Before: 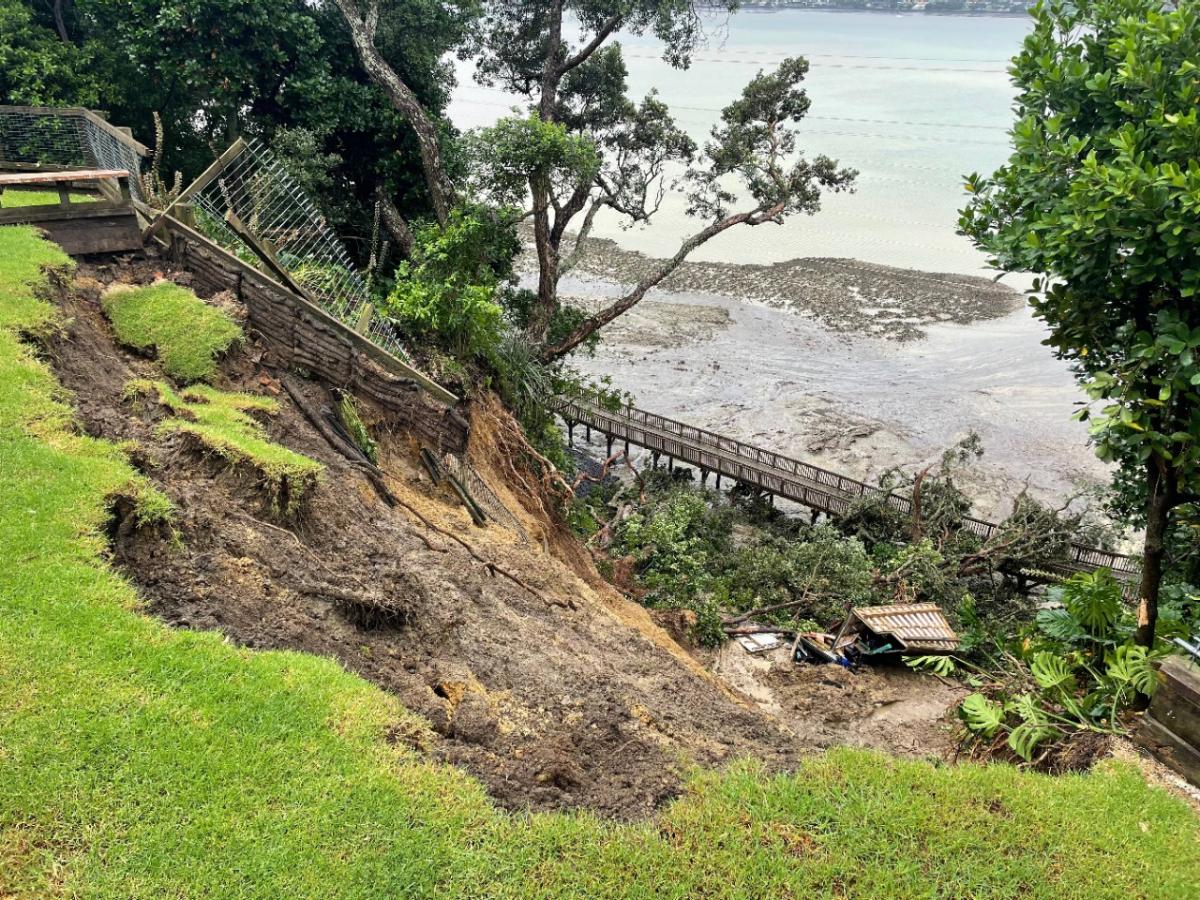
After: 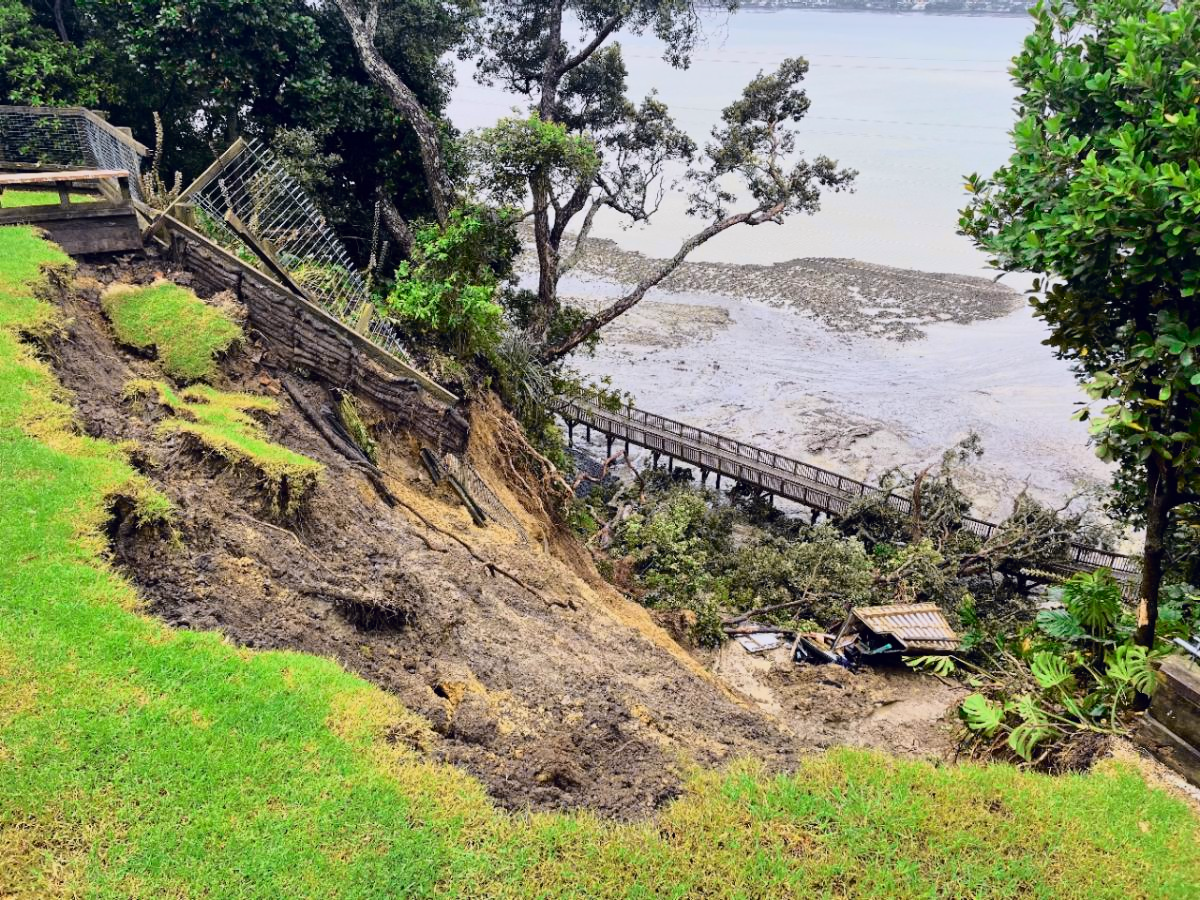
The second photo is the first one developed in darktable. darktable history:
tone curve: curves: ch0 [(0.003, 0.003) (0.104, 0.069) (0.236, 0.218) (0.401, 0.443) (0.495, 0.55) (0.625, 0.67) (0.819, 0.841) (0.96, 0.899)]; ch1 [(0, 0) (0.161, 0.092) (0.37, 0.302) (0.424, 0.402) (0.45, 0.466) (0.495, 0.506) (0.573, 0.571) (0.638, 0.641) (0.751, 0.741) (1, 1)]; ch2 [(0, 0) (0.352, 0.403) (0.466, 0.443) (0.524, 0.501) (0.56, 0.556) (1, 1)], color space Lab, independent channels, preserve colors none
